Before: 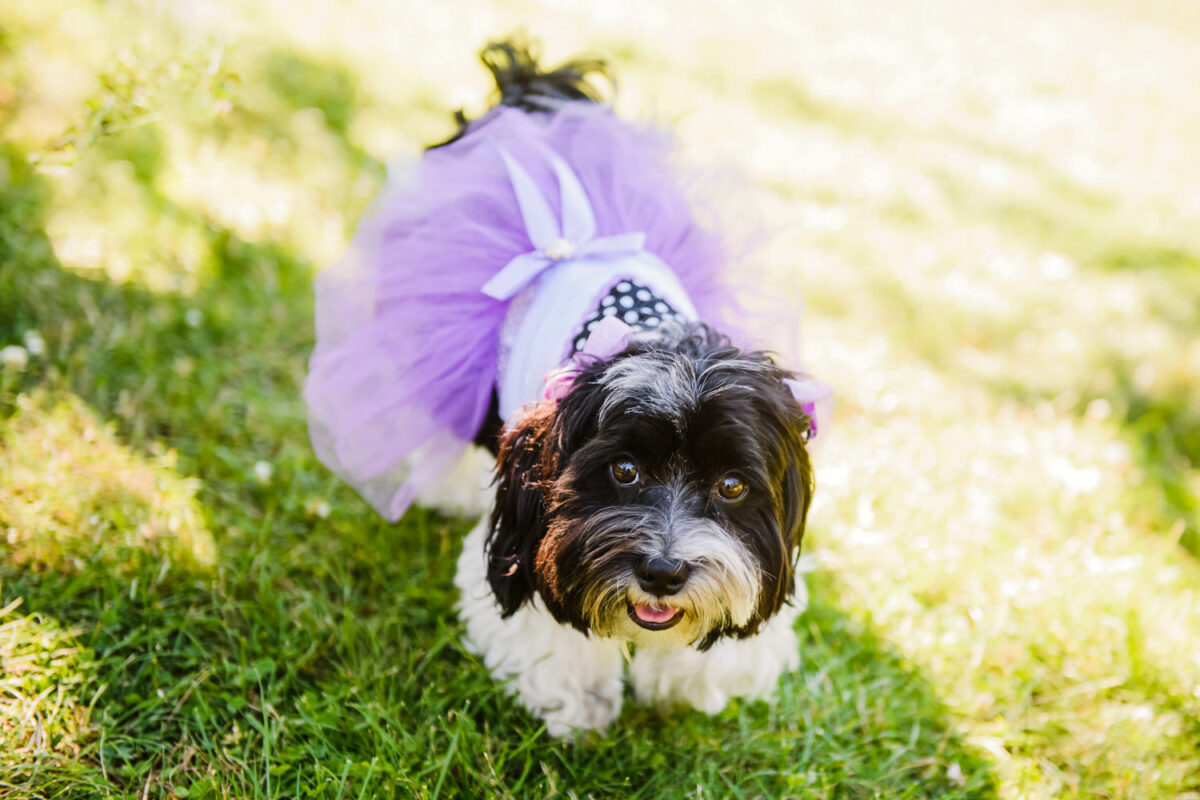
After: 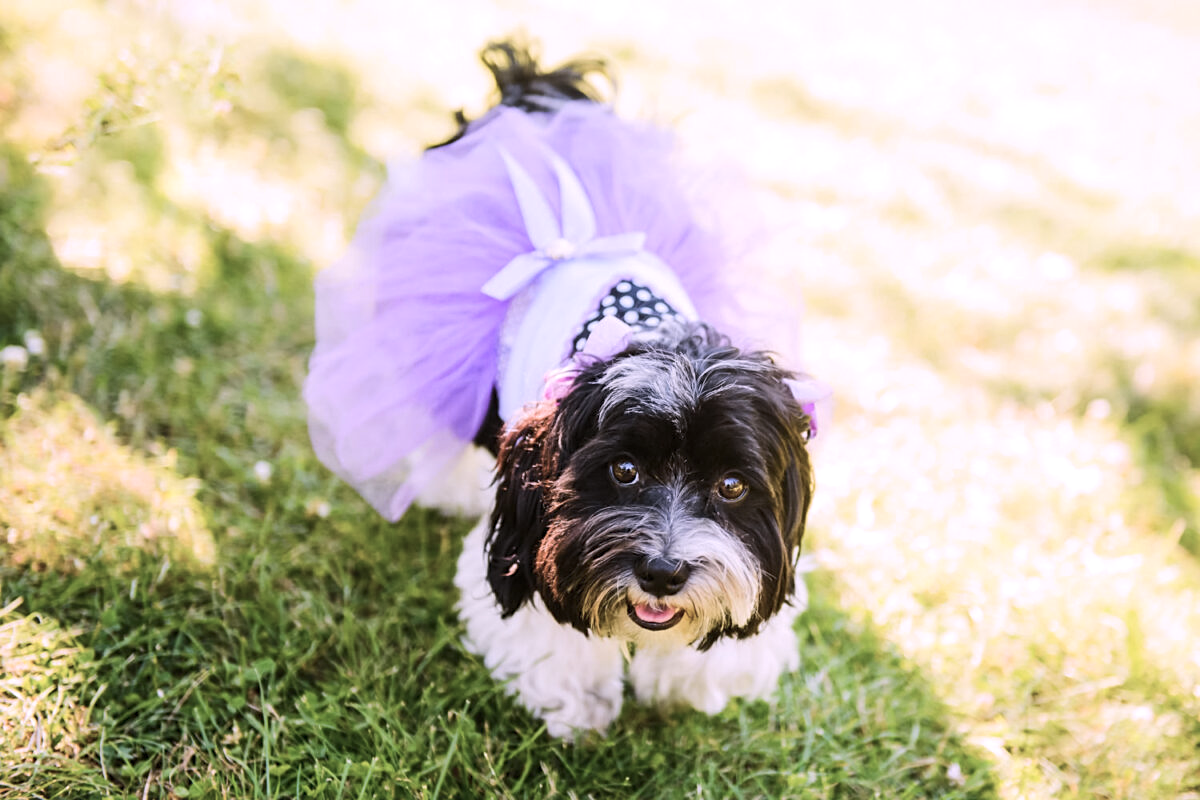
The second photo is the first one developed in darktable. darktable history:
tone equalizer: -8 EV -0.75 EV, -7 EV -0.7 EV, -6 EV -0.6 EV, -5 EV -0.4 EV, -3 EV 0.4 EV, -2 EV 0.6 EV, -1 EV 0.7 EV, +0 EV 0.75 EV, edges refinement/feathering 500, mask exposure compensation -1.57 EV, preserve details no
color balance rgb: perceptual saturation grading › global saturation -27.94%, hue shift -2.27°, contrast -21.26%
sharpen: amount 0.2
white balance: red 1.066, blue 1.119
levels: mode automatic, black 0.023%, white 99.97%, levels [0.062, 0.494, 0.925]
